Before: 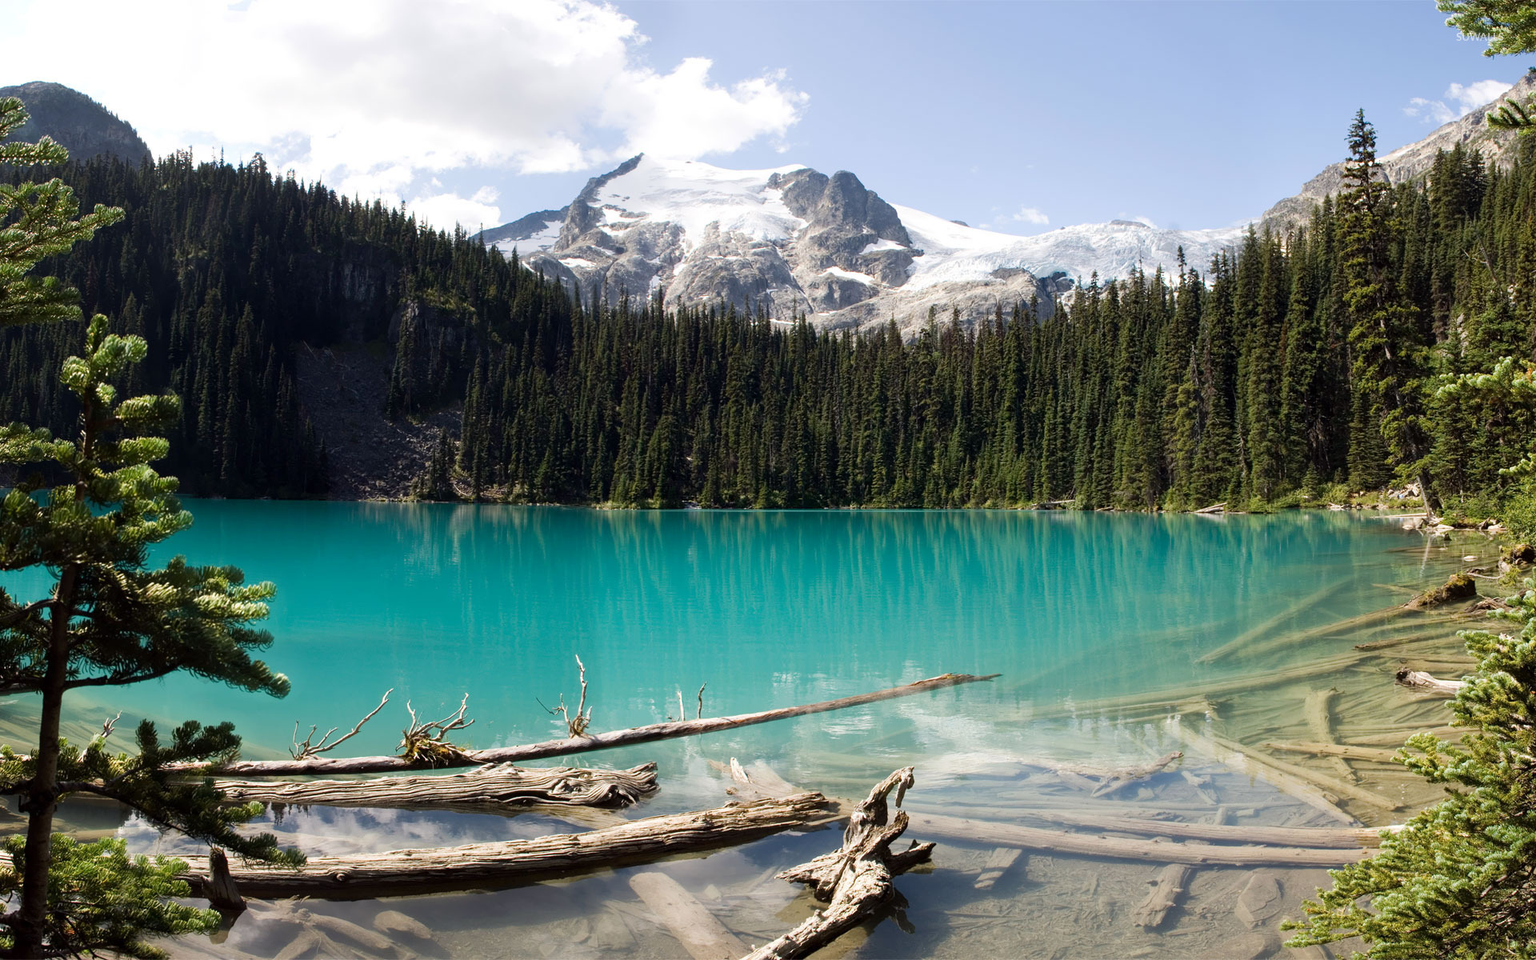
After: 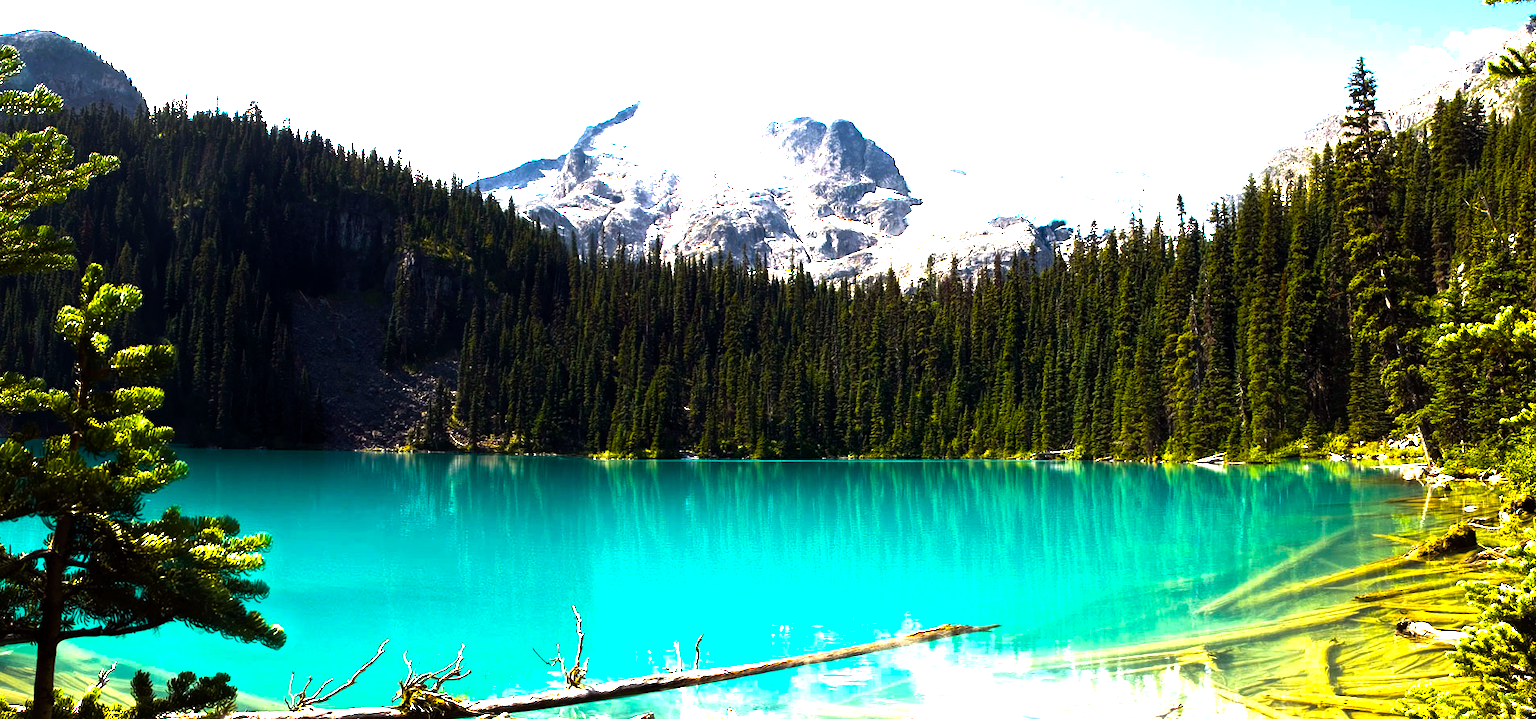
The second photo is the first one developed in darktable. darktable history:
contrast brightness saturation: saturation -0.1
color balance rgb: linear chroma grading › shadows -30%, linear chroma grading › global chroma 35%, perceptual saturation grading › global saturation 75%, perceptual saturation grading › shadows -30%, perceptual brilliance grading › highlights 75%, perceptual brilliance grading › shadows -30%, global vibrance 35%
crop: left 0.387%, top 5.469%, bottom 19.809%
